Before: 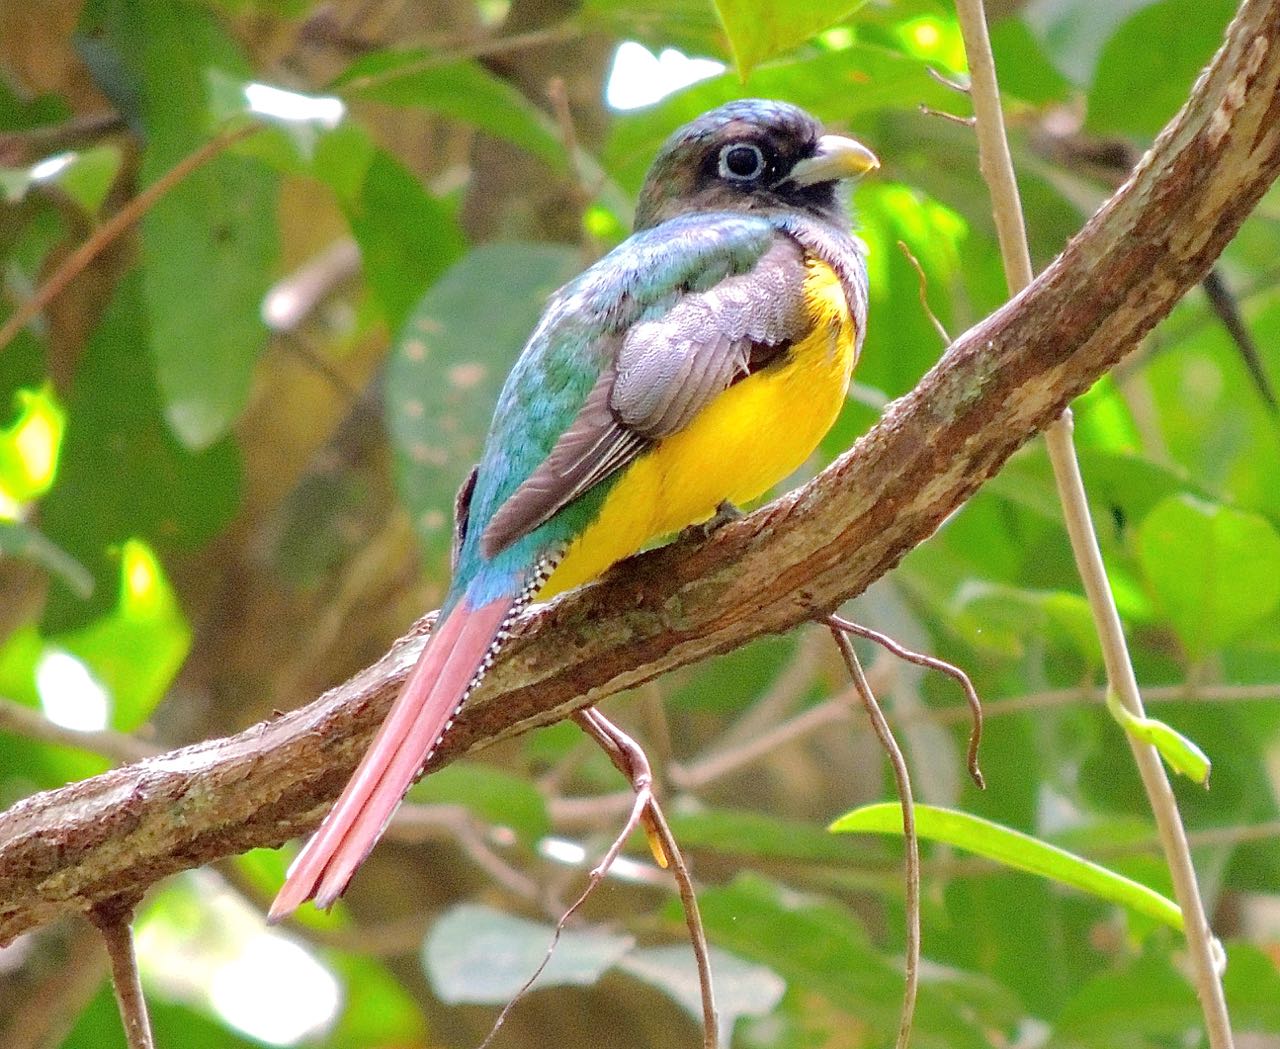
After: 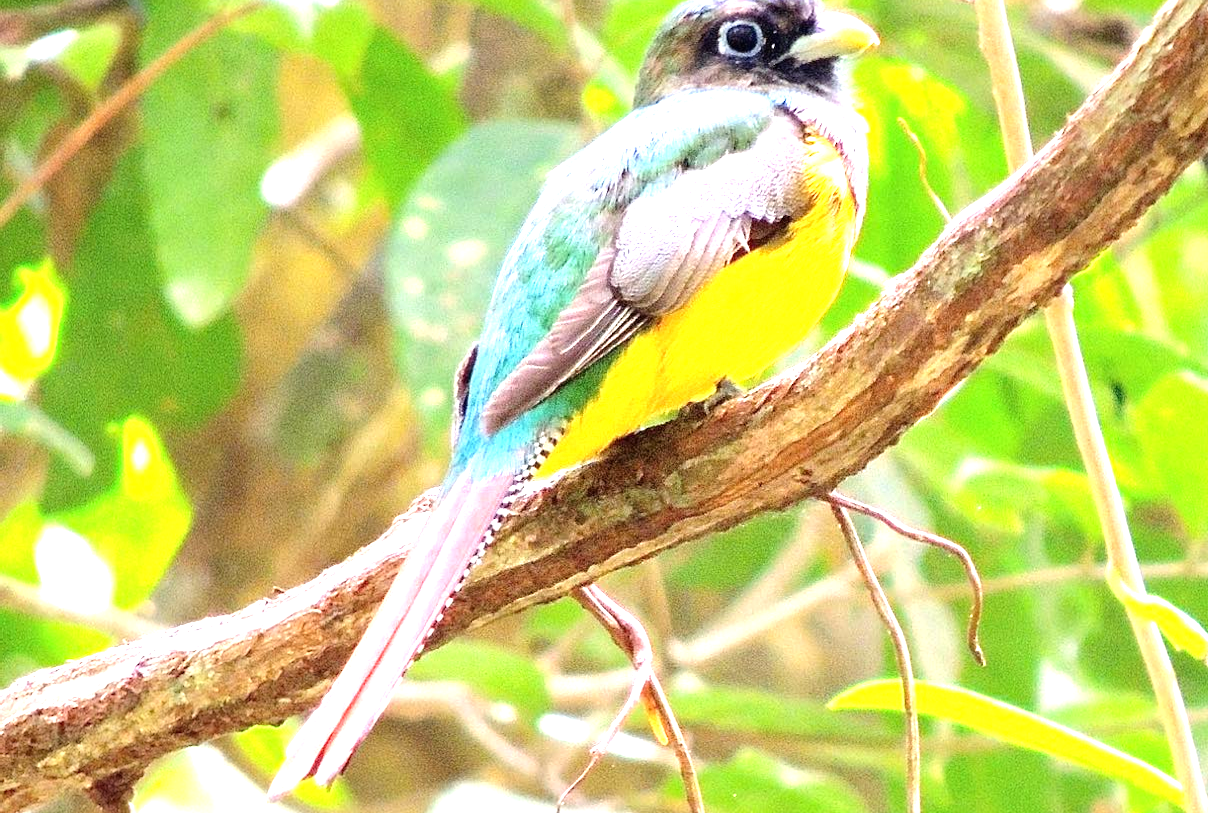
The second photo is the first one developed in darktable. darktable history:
crop and rotate: angle 0.057°, top 11.738%, right 5.475%, bottom 10.618%
exposure: black level correction 0, exposure 1.001 EV, compensate exposure bias true, compensate highlight preservation false
tone equalizer: -8 EV -0.416 EV, -7 EV -0.422 EV, -6 EV -0.317 EV, -5 EV -0.236 EV, -3 EV 0.219 EV, -2 EV 0.353 EV, -1 EV 0.405 EV, +0 EV 0.404 EV
